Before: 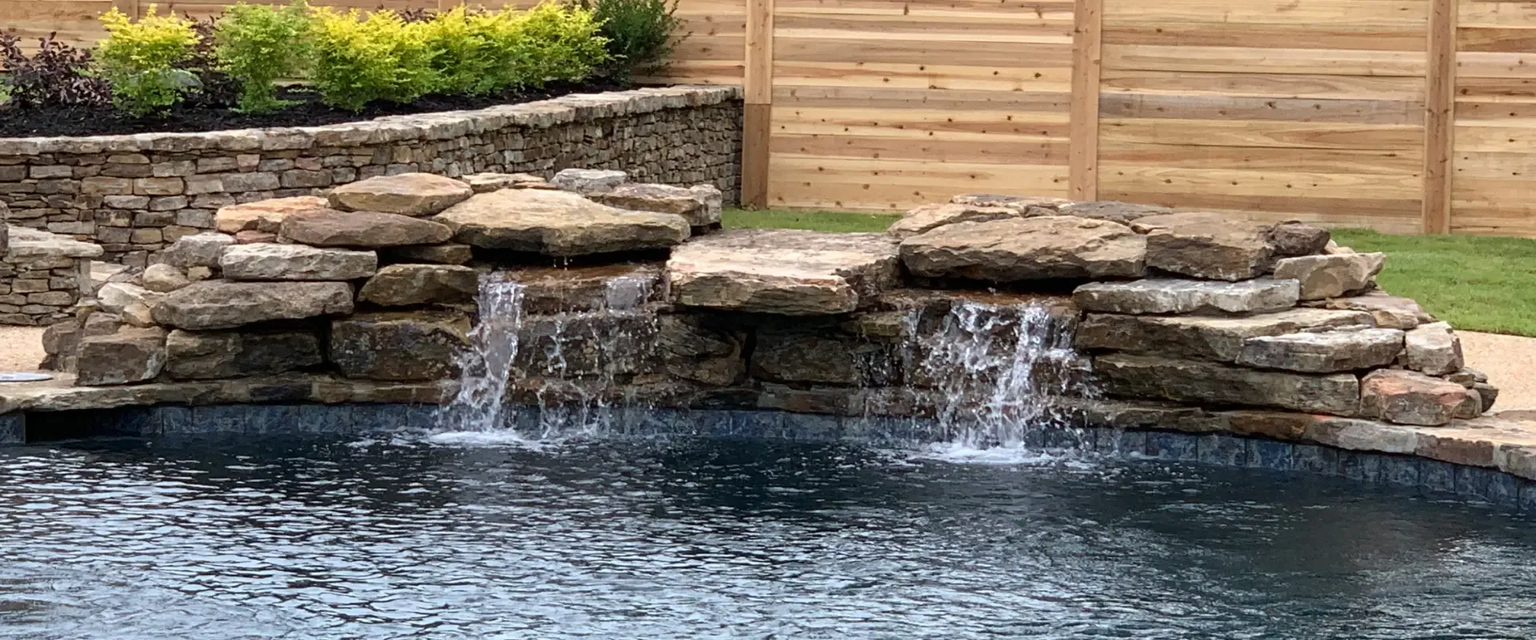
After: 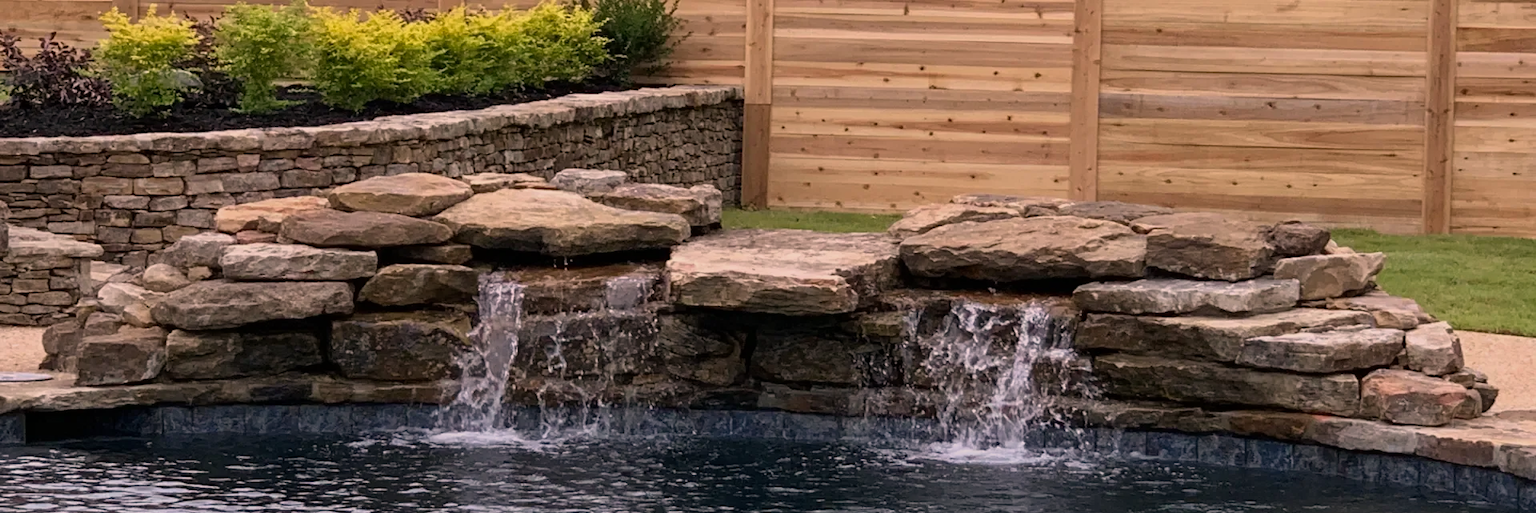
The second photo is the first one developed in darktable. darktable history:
exposure: exposure -0.492 EV, compensate highlight preservation false
color correction: highlights a* 12.23, highlights b* 5.41
crop: bottom 19.644%
